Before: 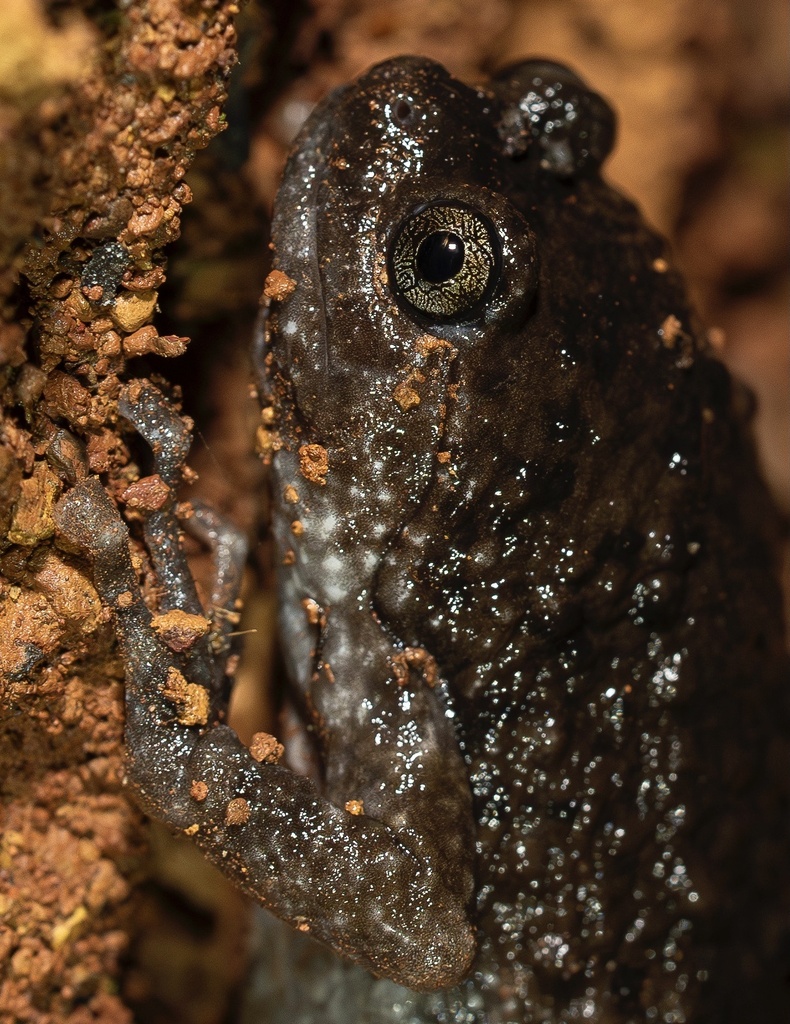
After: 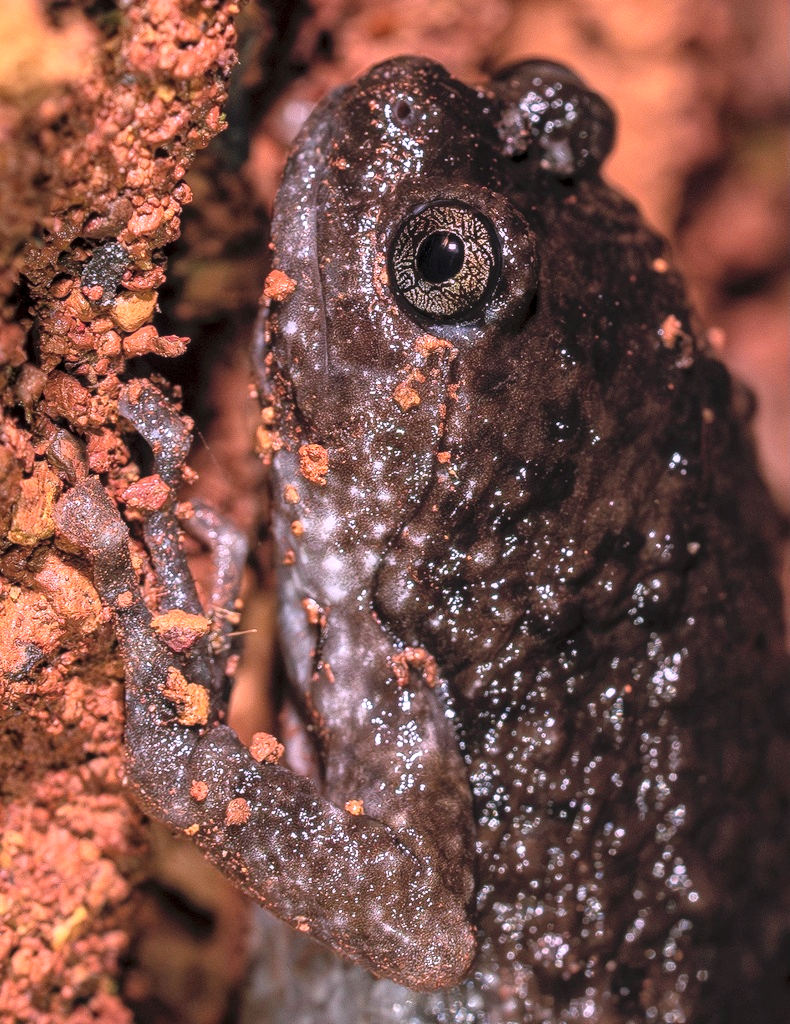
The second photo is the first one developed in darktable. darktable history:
local contrast: detail 130%
contrast brightness saturation: contrast 0.101, brightness 0.291, saturation 0.142
color correction: highlights a* 15.82, highlights b* -19.98
